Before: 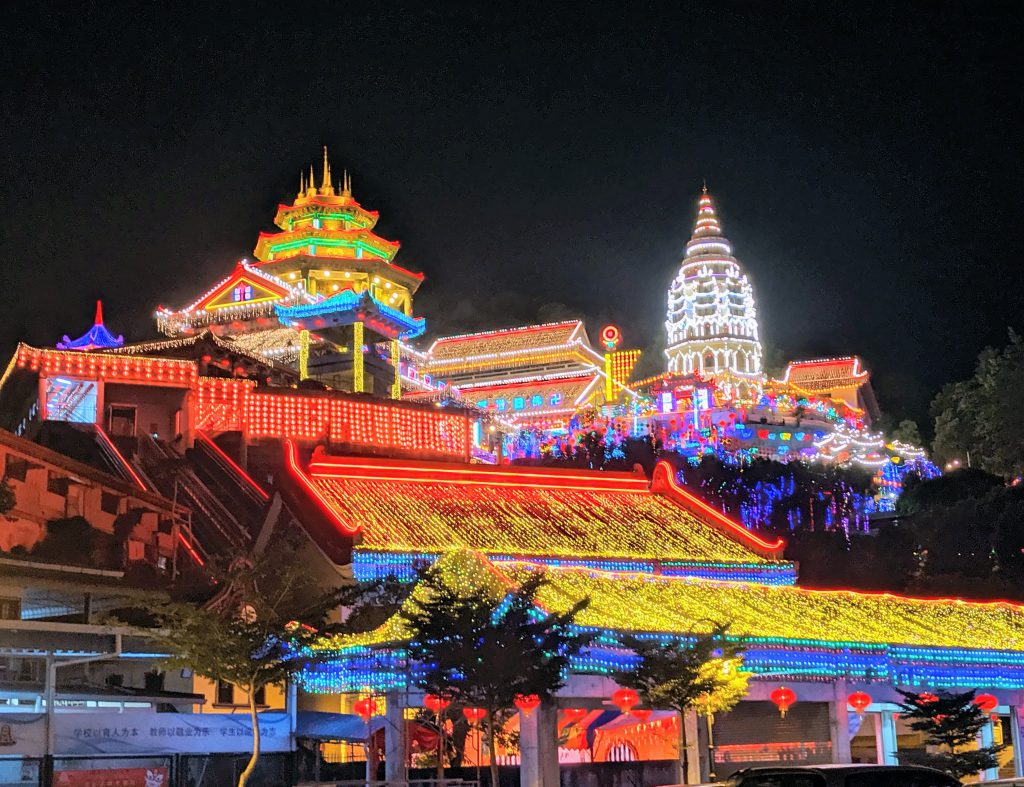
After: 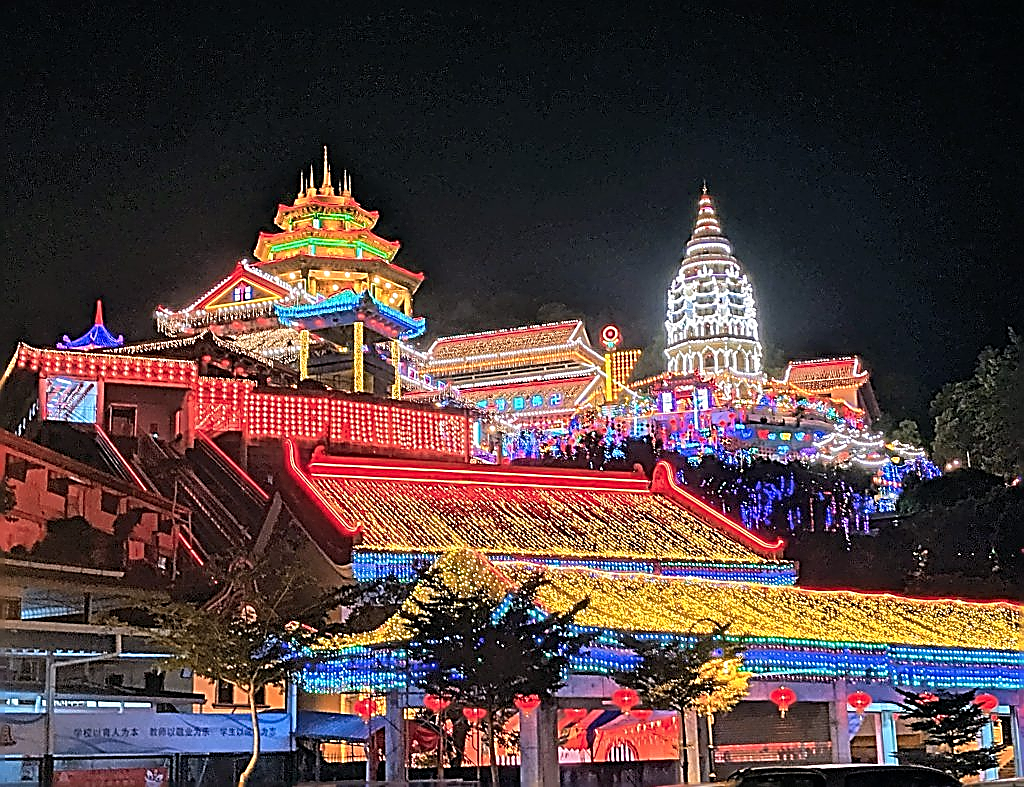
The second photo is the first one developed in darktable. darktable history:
sharpen: amount 2
color zones: curves: ch1 [(0, 0.469) (0.072, 0.457) (0.243, 0.494) (0.429, 0.5) (0.571, 0.5) (0.714, 0.5) (0.857, 0.5) (1, 0.469)]; ch2 [(0, 0.499) (0.143, 0.467) (0.242, 0.436) (0.429, 0.493) (0.571, 0.5) (0.714, 0.5) (0.857, 0.5) (1, 0.499)]
